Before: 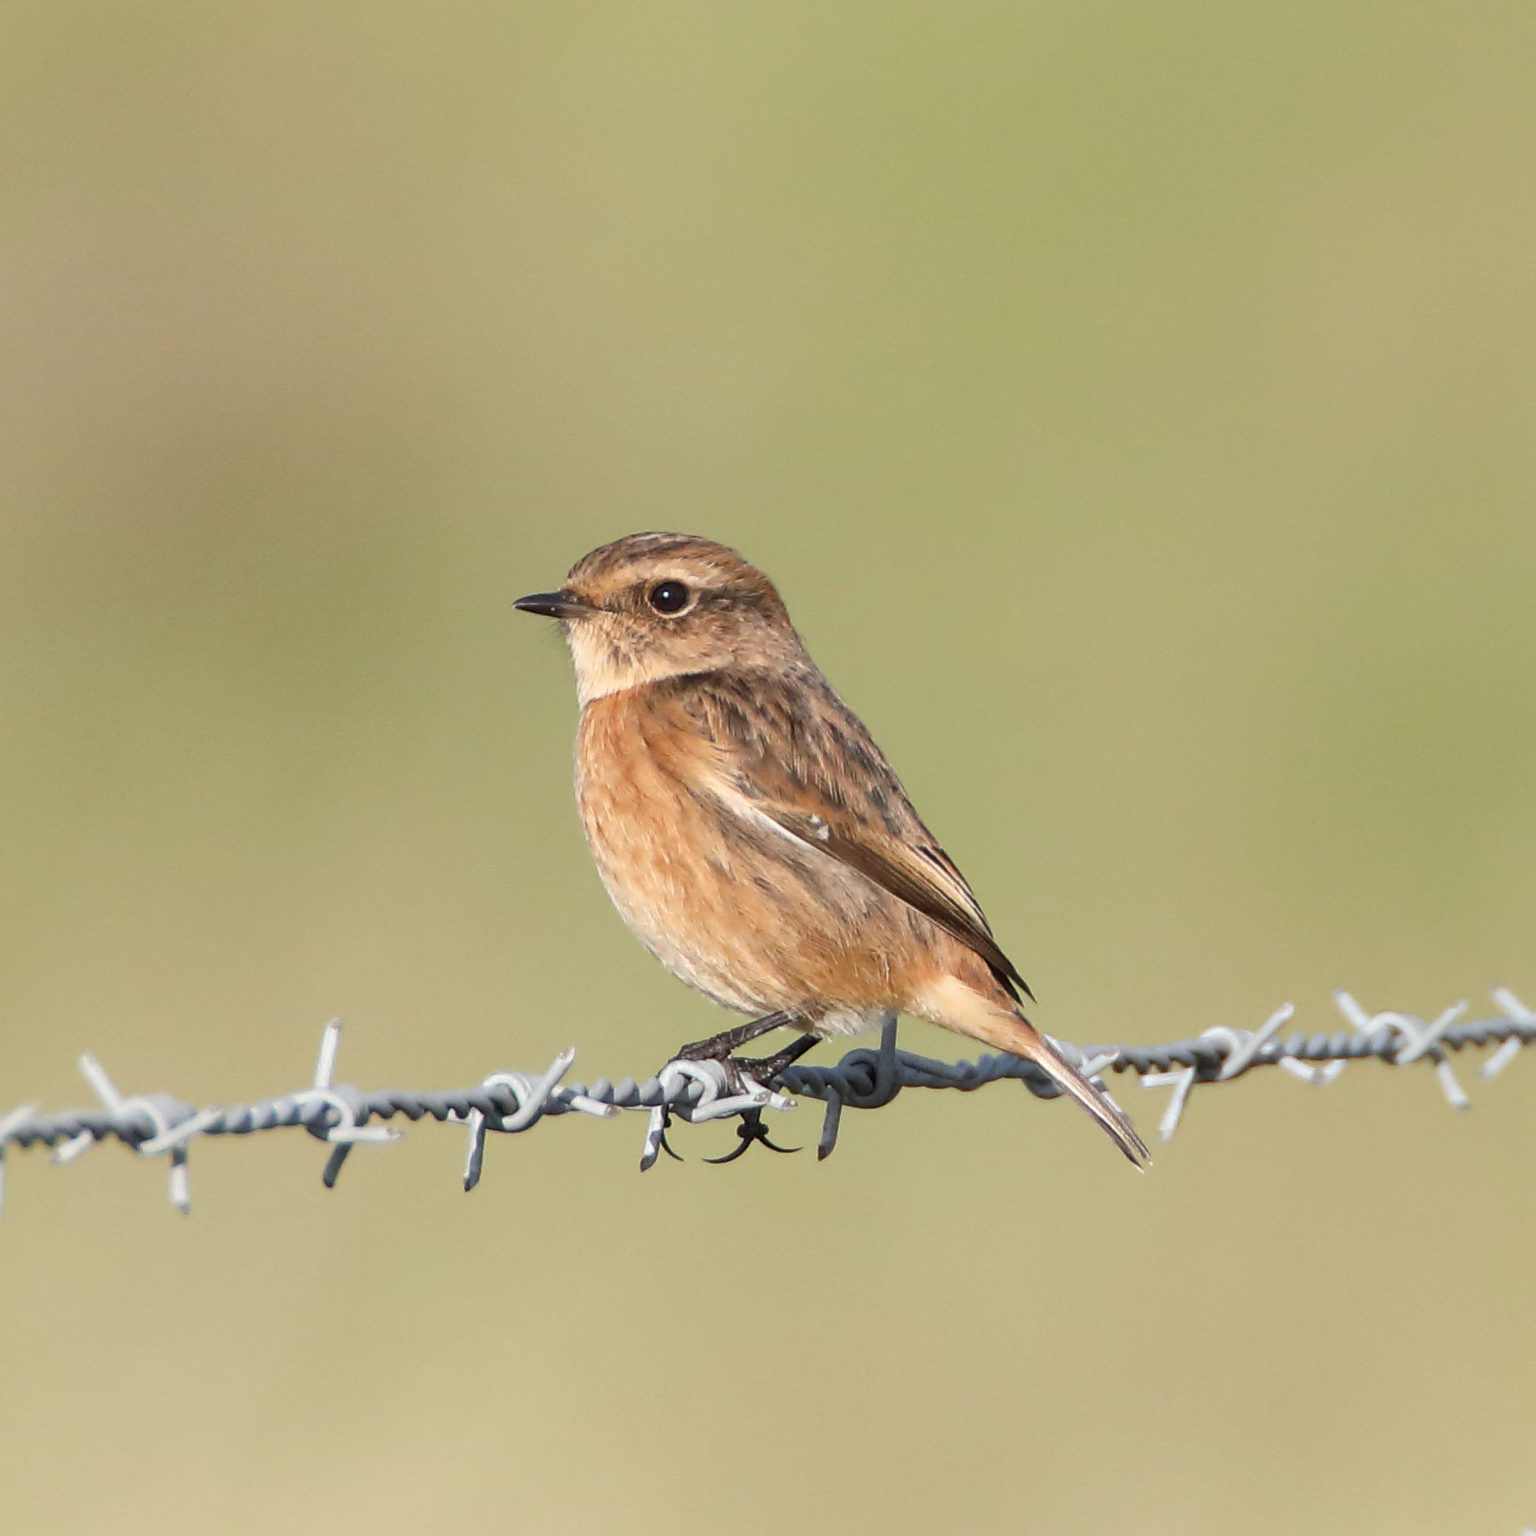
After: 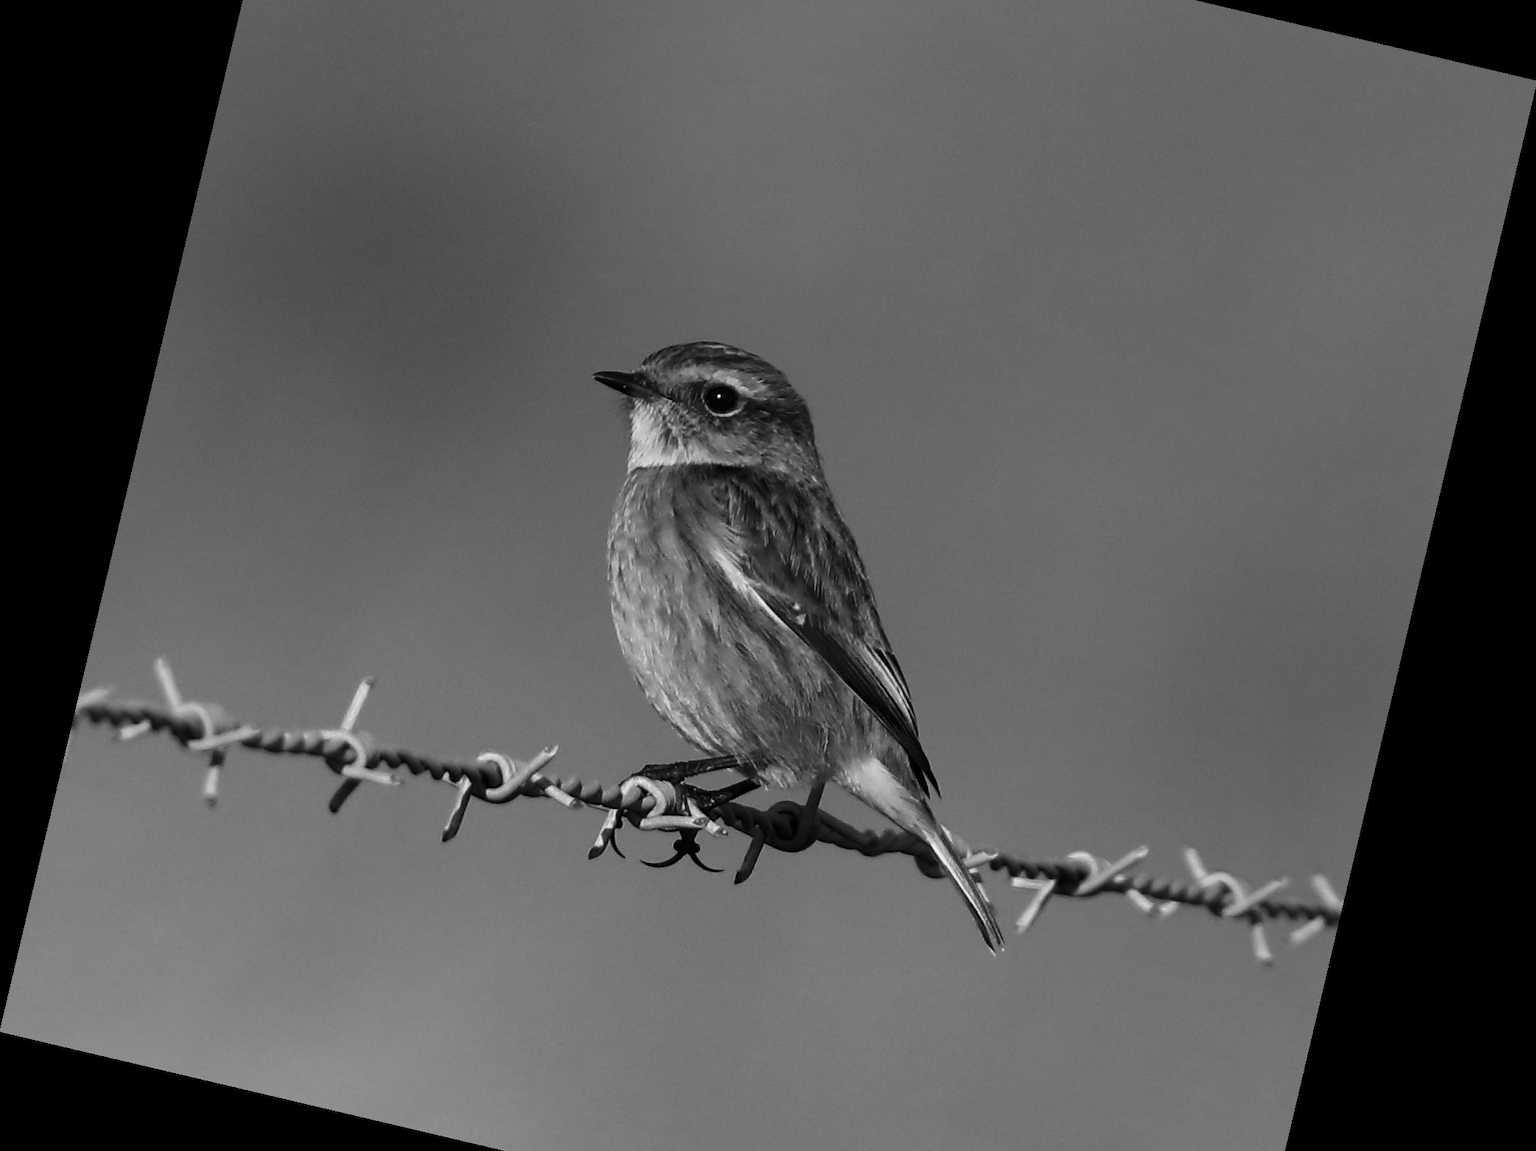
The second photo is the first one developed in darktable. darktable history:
rotate and perspective: rotation 13.27°, automatic cropping off
contrast brightness saturation: contrast -0.03, brightness -0.59, saturation -1
crop: top 13.819%, bottom 11.169%
color zones: curves: ch0 [(0, 0.5) (0.143, 0.52) (0.286, 0.5) (0.429, 0.5) (0.571, 0.5) (0.714, 0.5) (0.857, 0.5) (1, 0.5)]; ch1 [(0, 0.489) (0.155, 0.45) (0.286, 0.466) (0.429, 0.5) (0.571, 0.5) (0.714, 0.5) (0.857, 0.5) (1, 0.489)]
